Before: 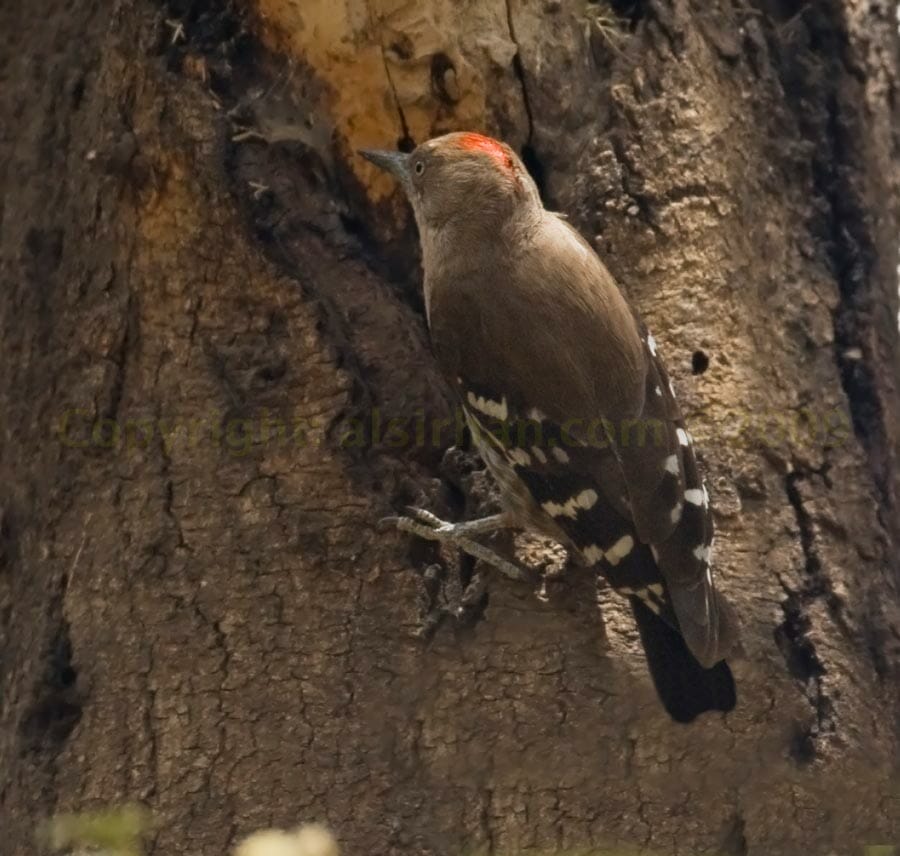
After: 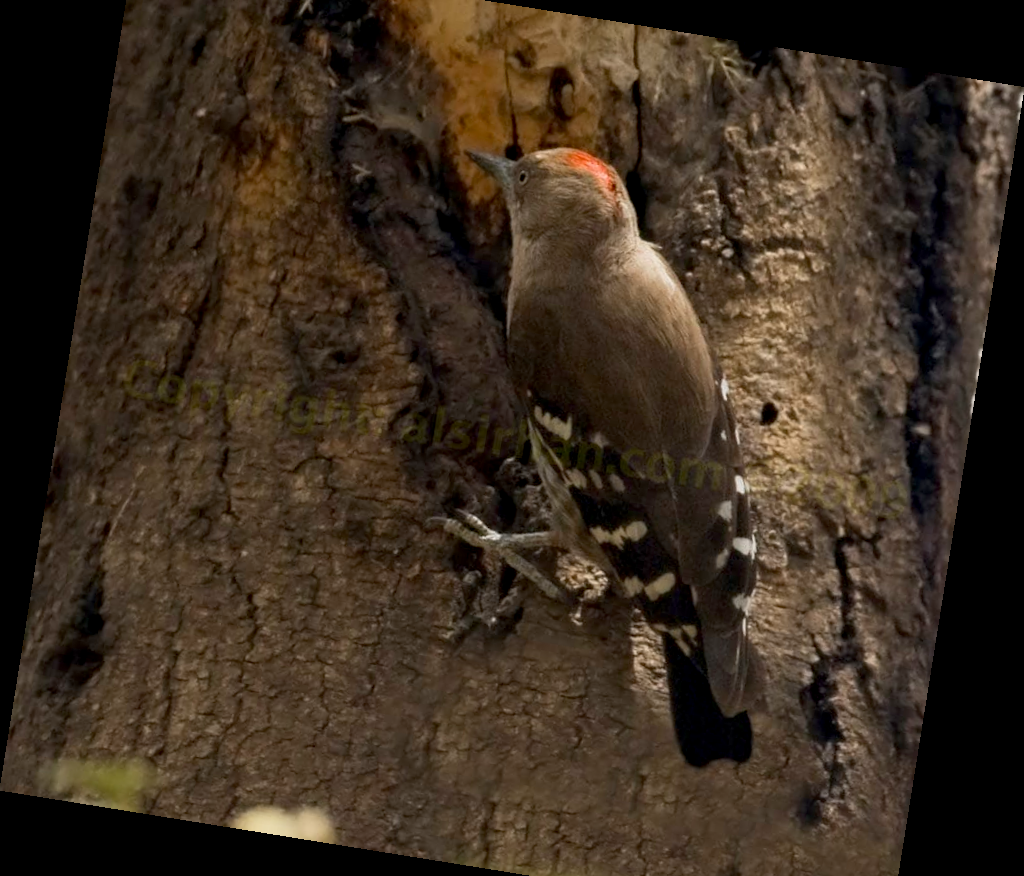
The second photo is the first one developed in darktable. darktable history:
crop and rotate: top 5.609%, bottom 5.609%
rotate and perspective: rotation 9.12°, automatic cropping off
exposure: black level correction 0.009, compensate highlight preservation false
